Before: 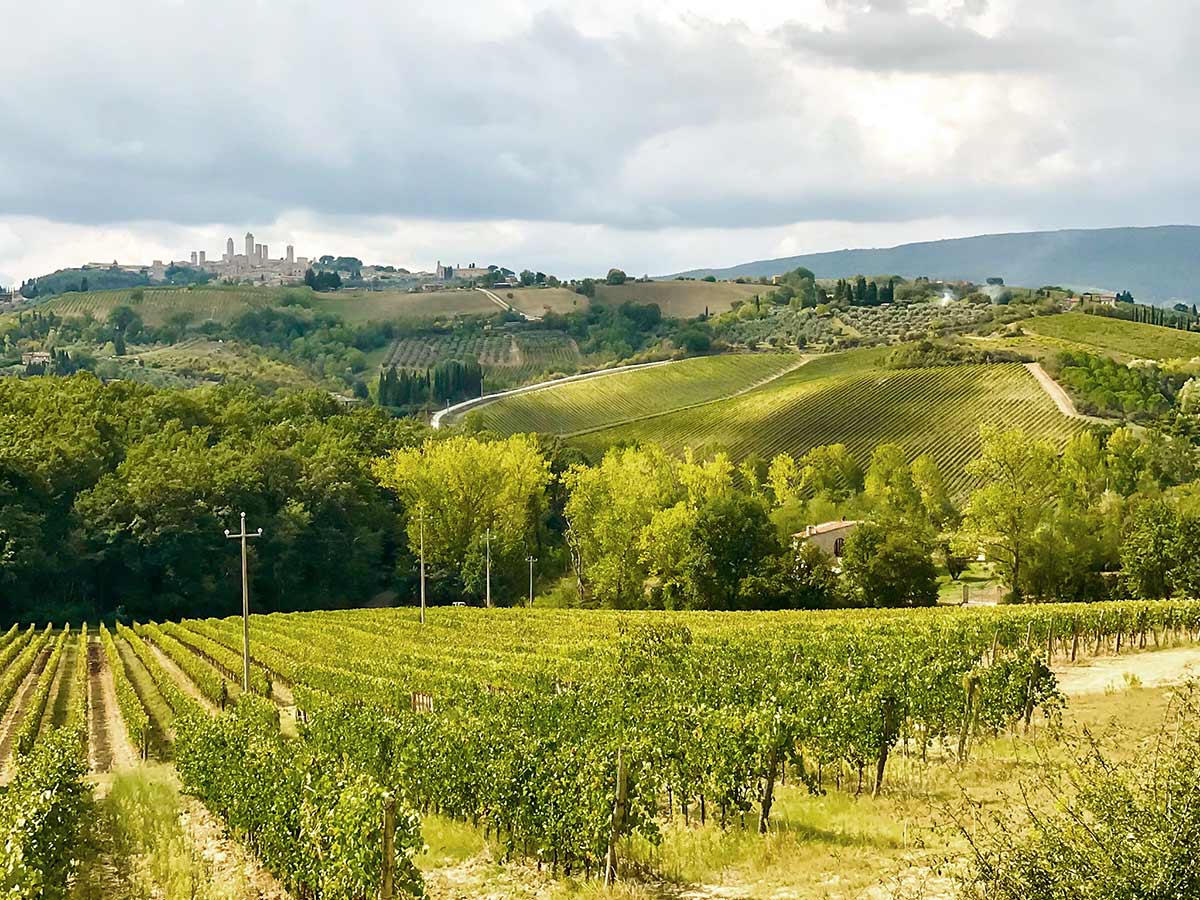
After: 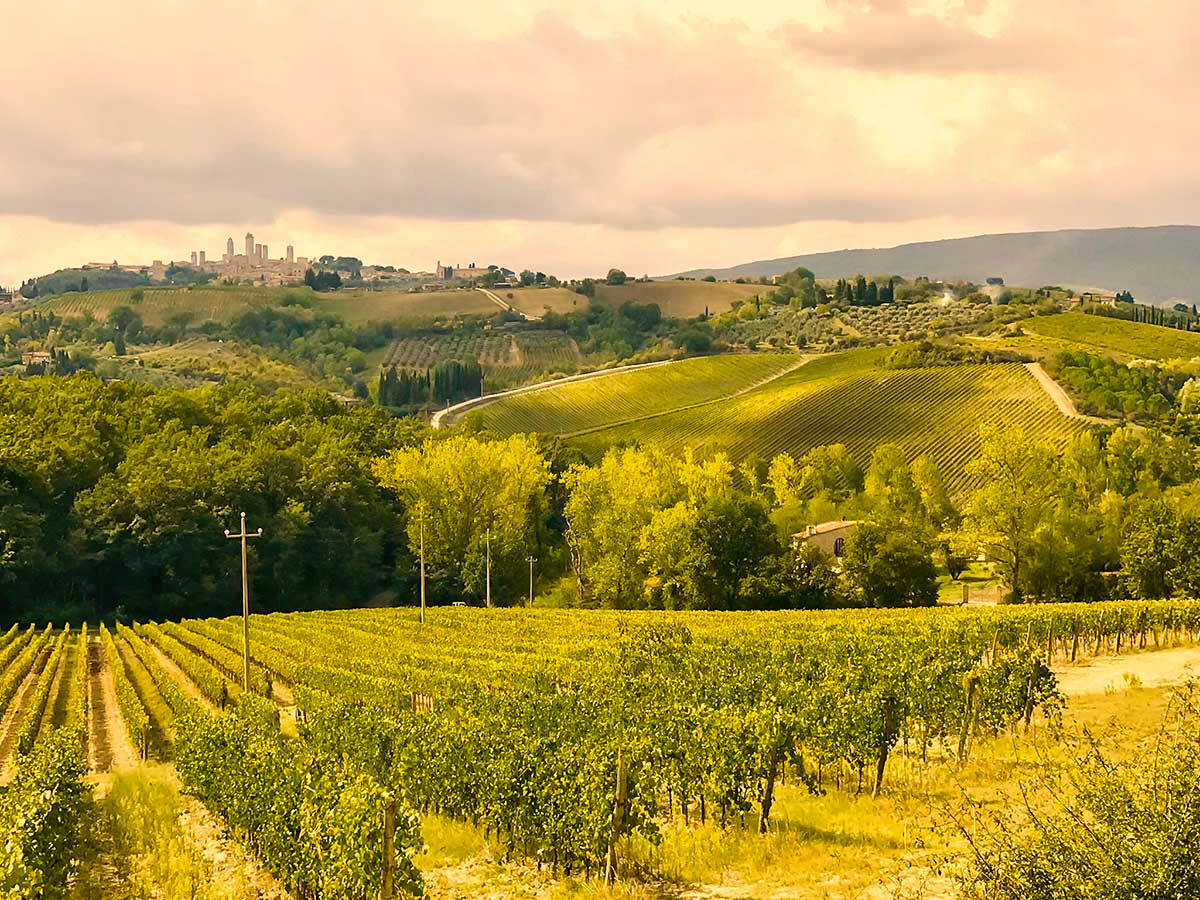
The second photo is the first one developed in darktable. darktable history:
color correction: highlights a* 14.86, highlights b* 30.84
